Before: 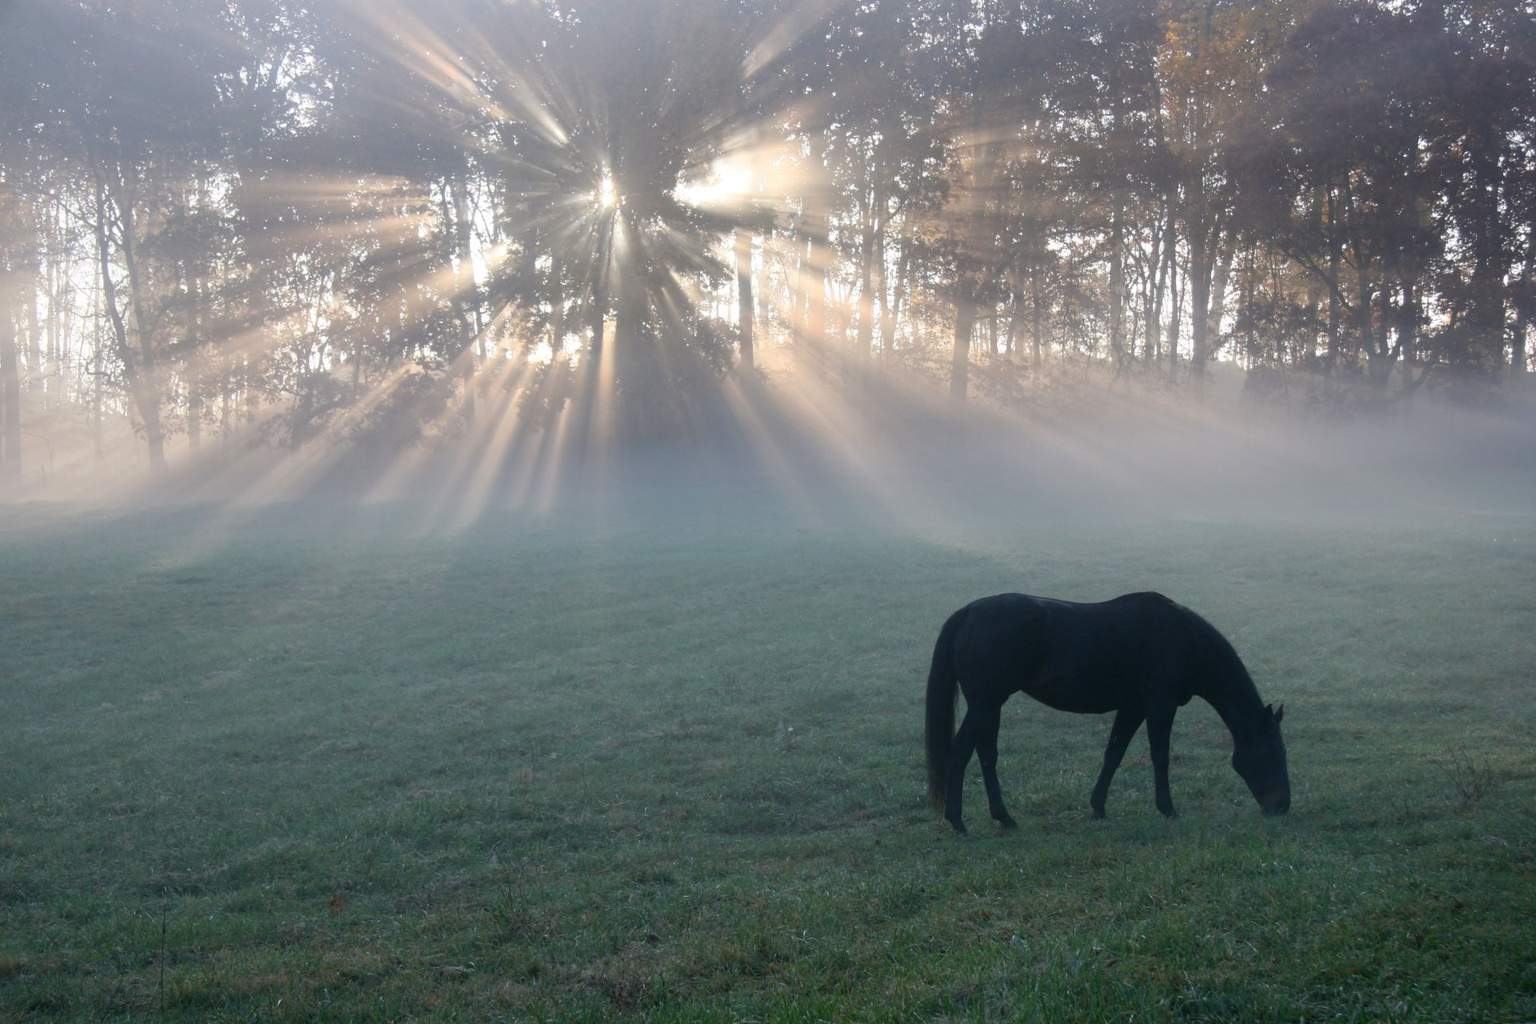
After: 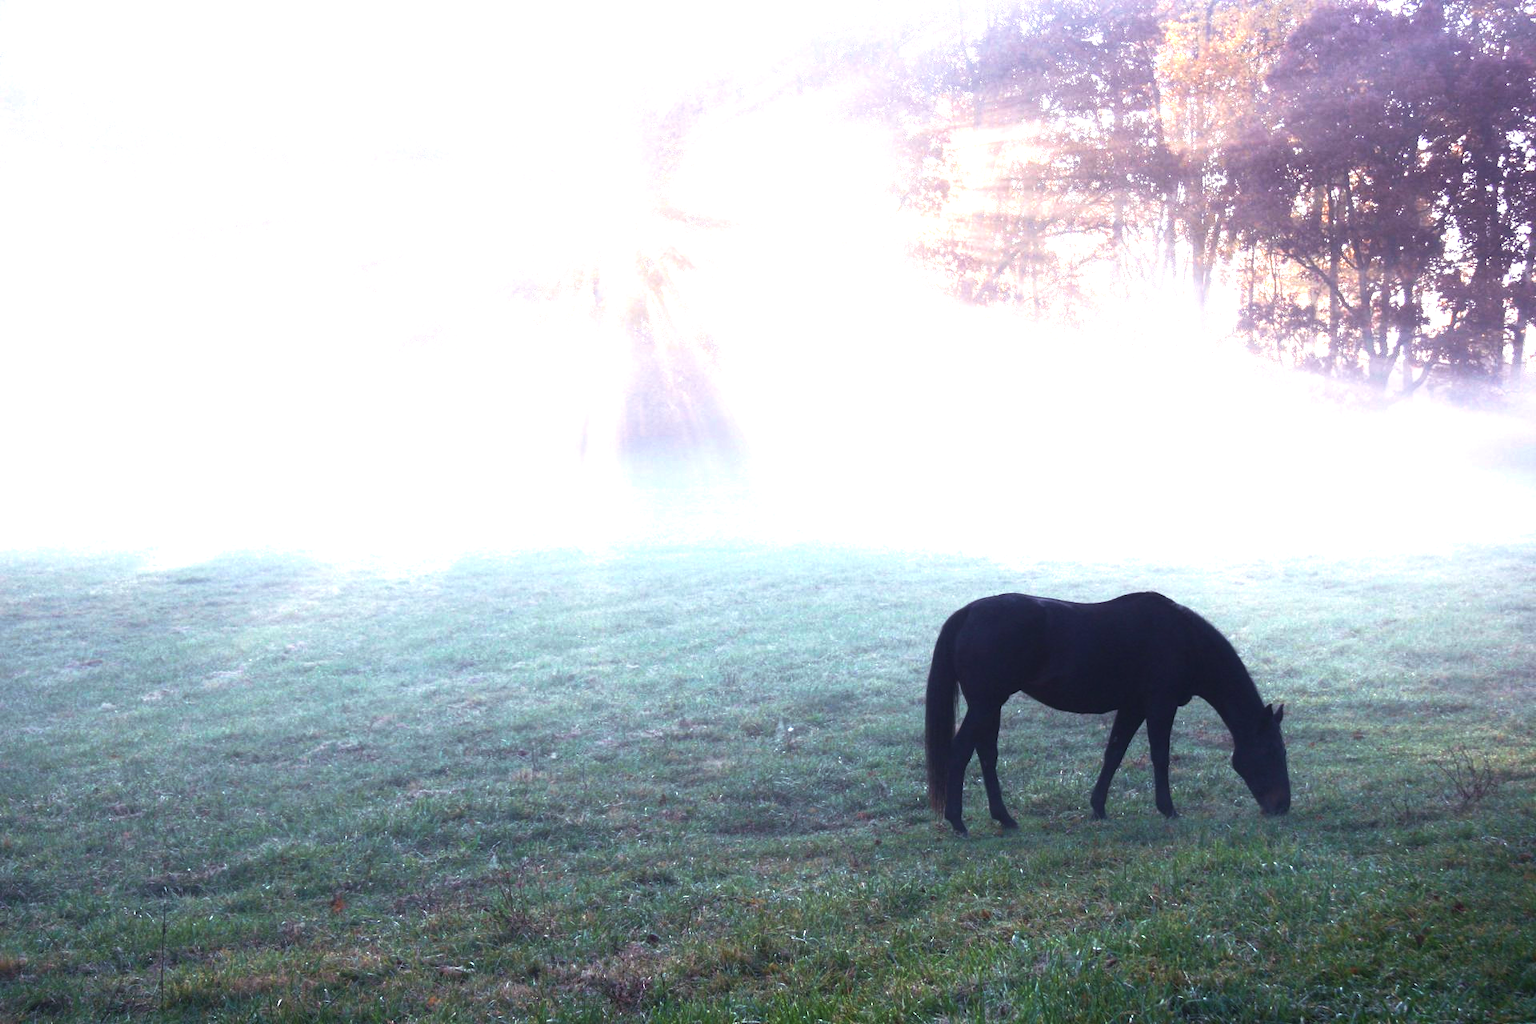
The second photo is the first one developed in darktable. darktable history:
color balance rgb: shadows lift › luminance 0.627%, shadows lift › chroma 6.803%, shadows lift › hue 302.68°, power › hue 328.46°, global offset › luminance 0.28%, perceptual saturation grading › global saturation 19.841%, perceptual brilliance grading › global brilliance 30.103%, perceptual brilliance grading › highlights 50.258%, perceptual brilliance grading › mid-tones 50.942%, perceptual brilliance grading › shadows -21.943%
velvia: on, module defaults
shadows and highlights: shadows -12.88, white point adjustment 4.16, highlights 27.73
